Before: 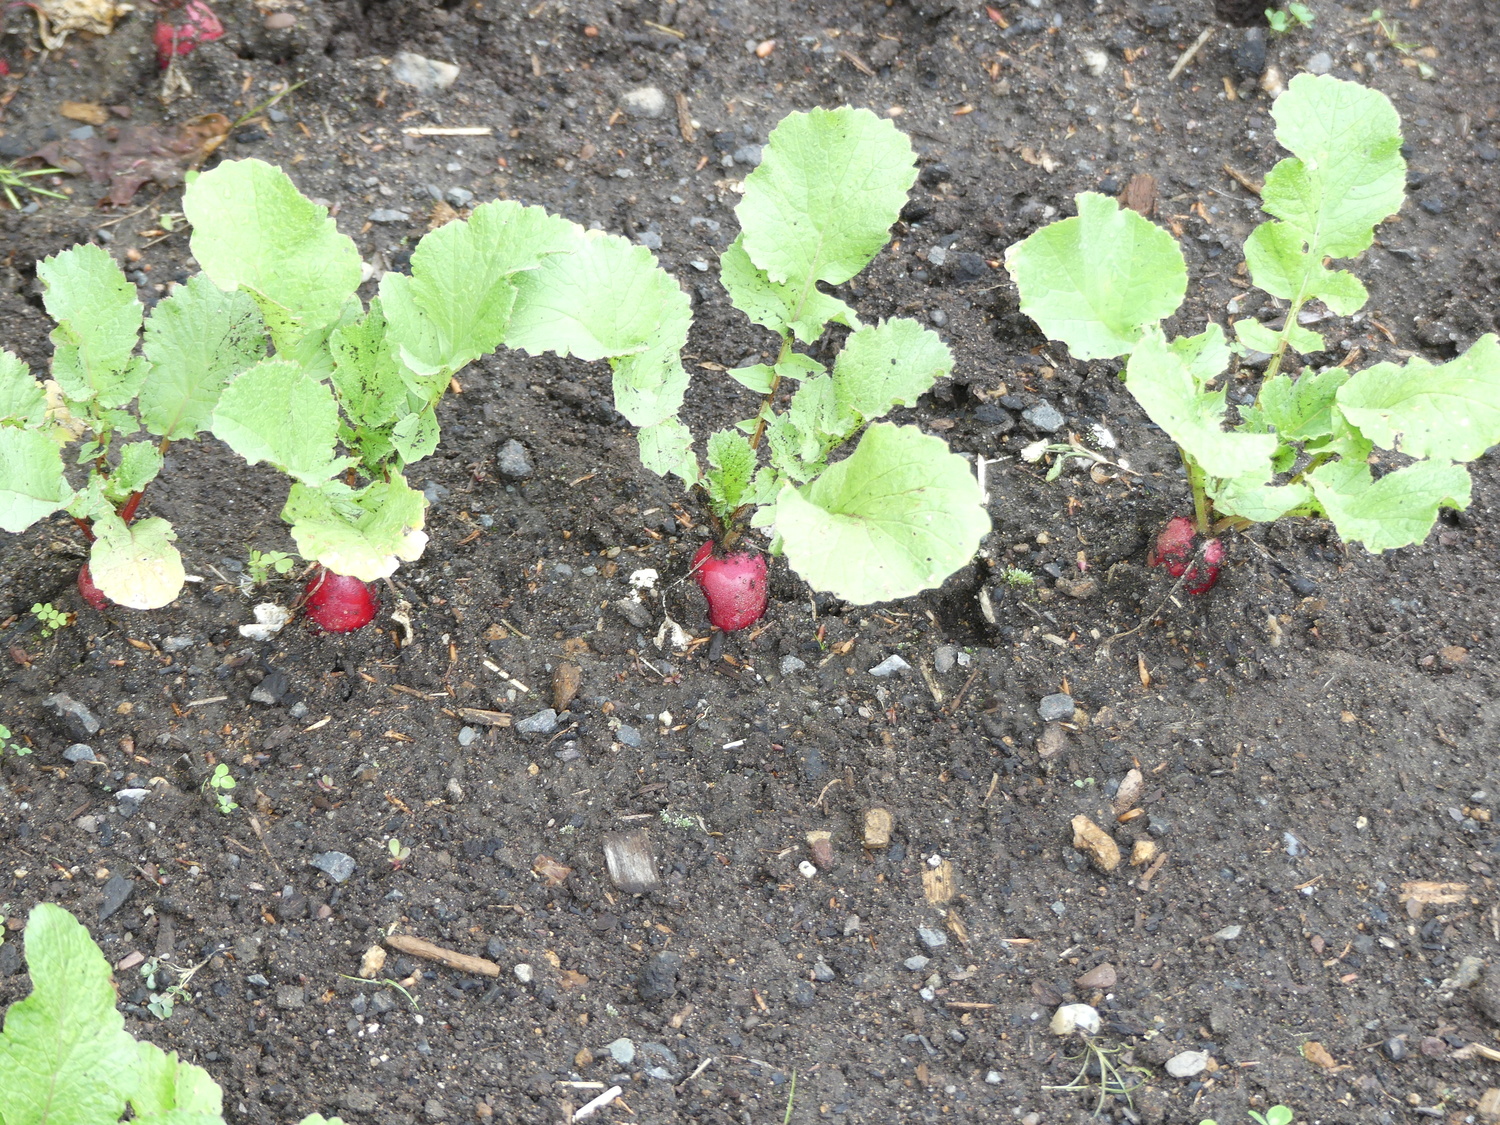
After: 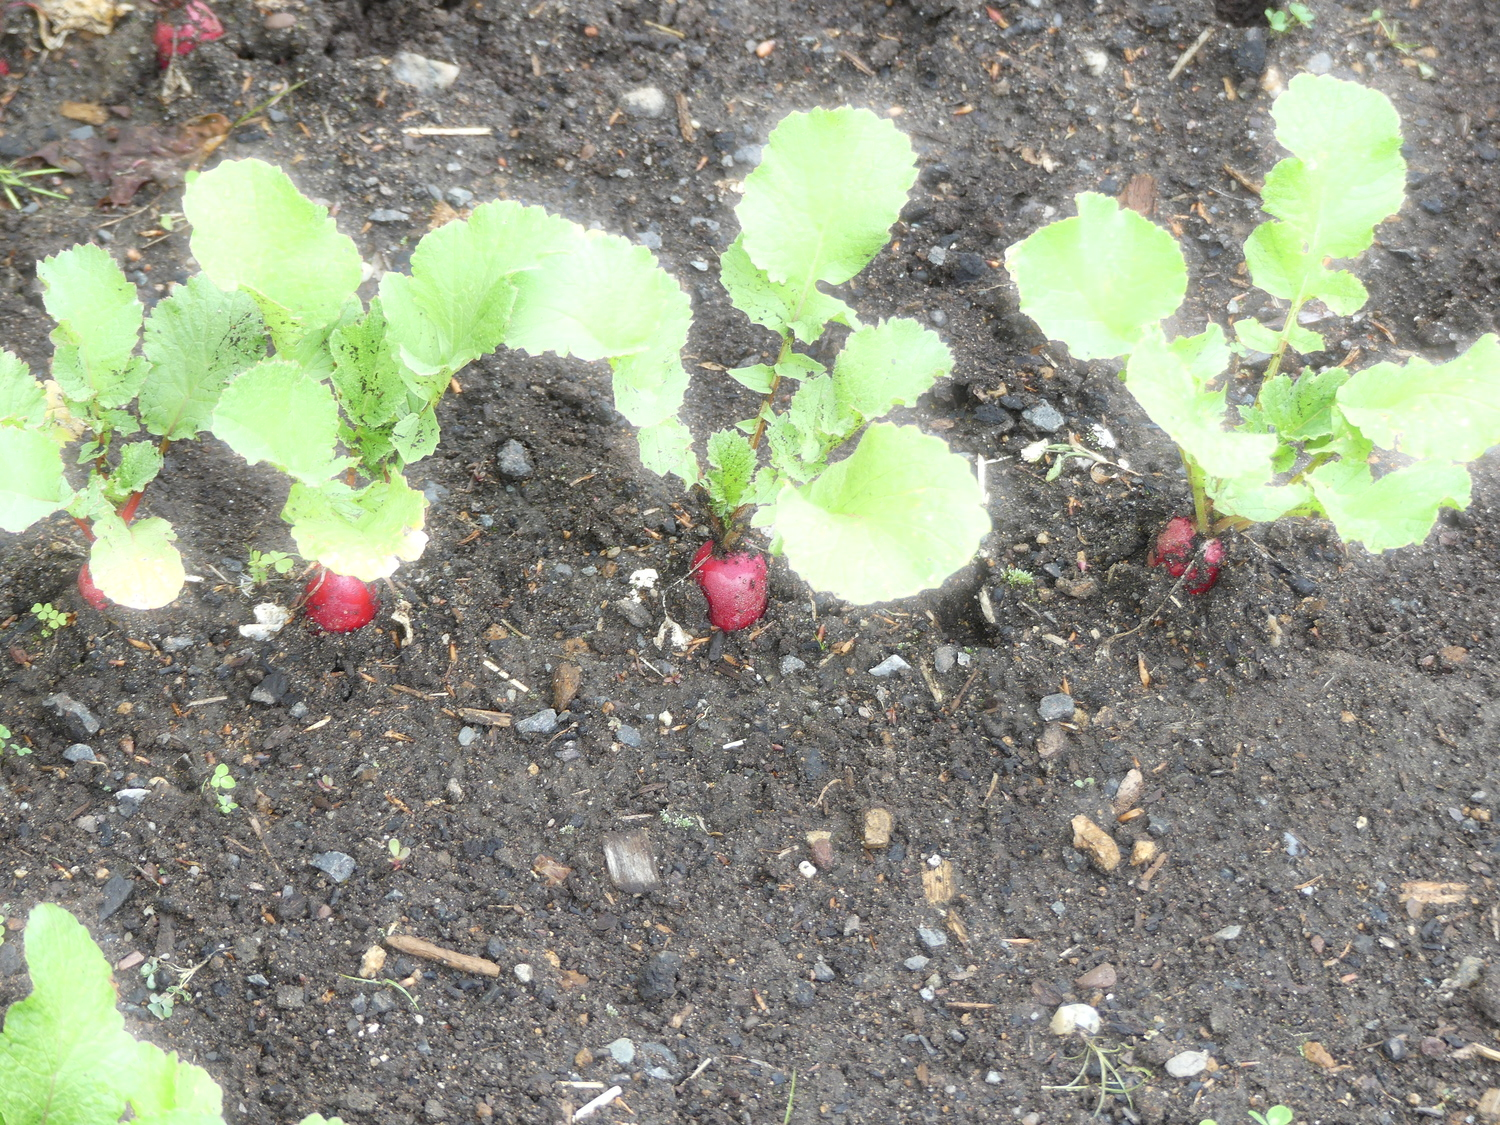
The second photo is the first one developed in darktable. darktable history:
shadows and highlights: radius 118.69, shadows 42.21, highlights -61.56, soften with gaussian
bloom: size 5%, threshold 95%, strength 15%
